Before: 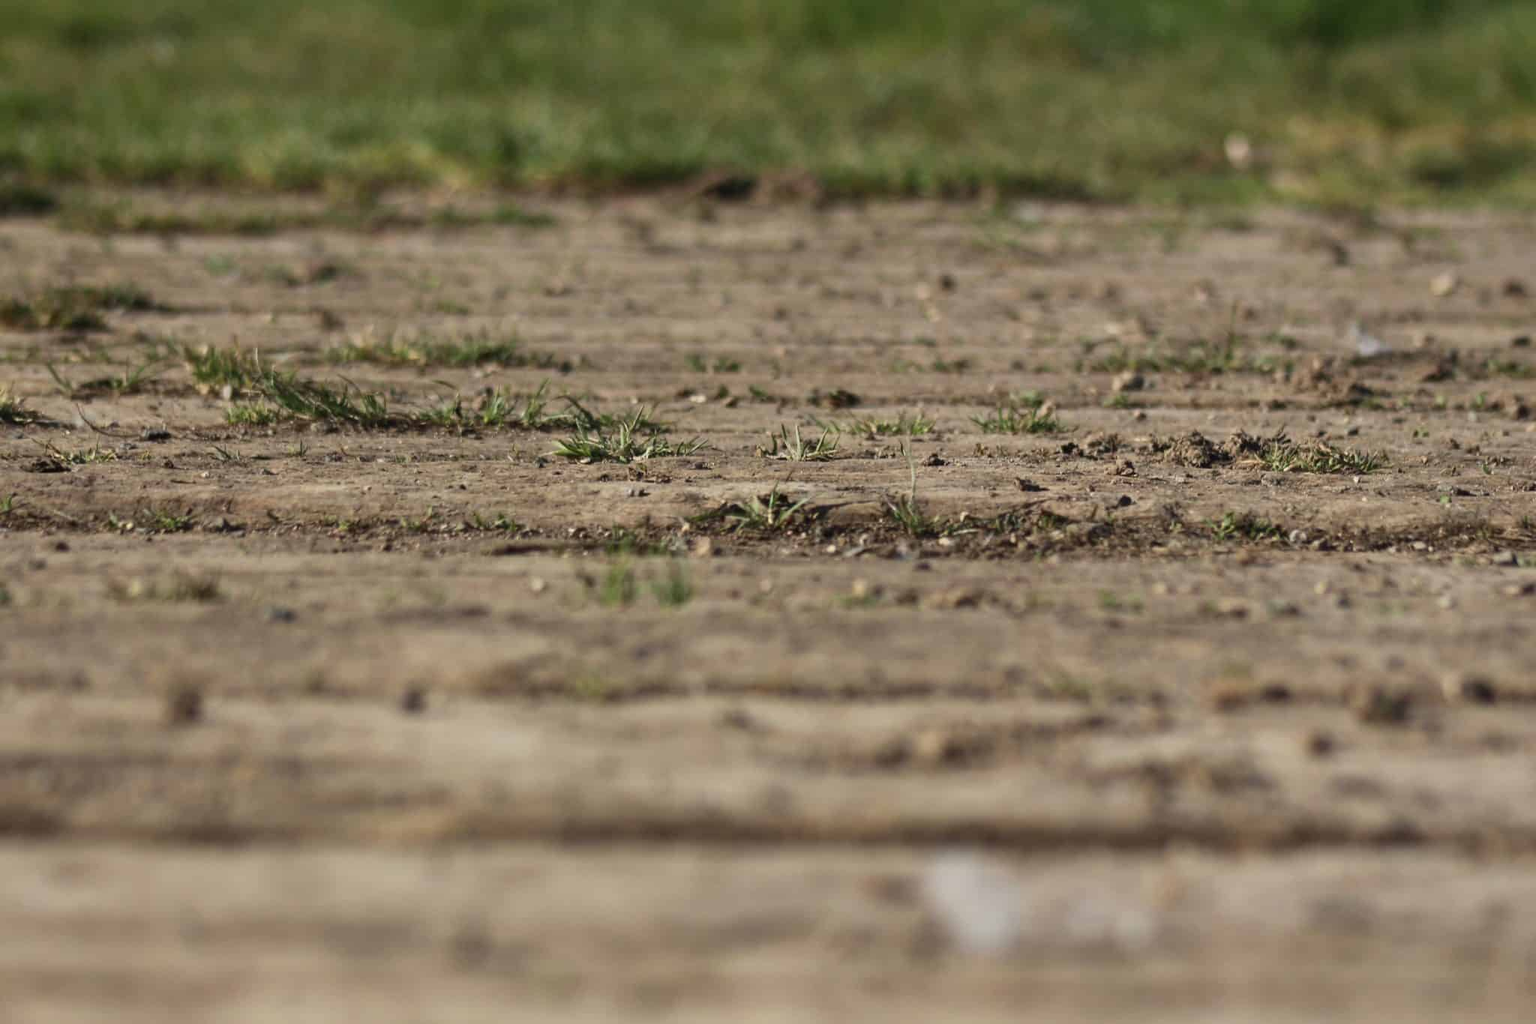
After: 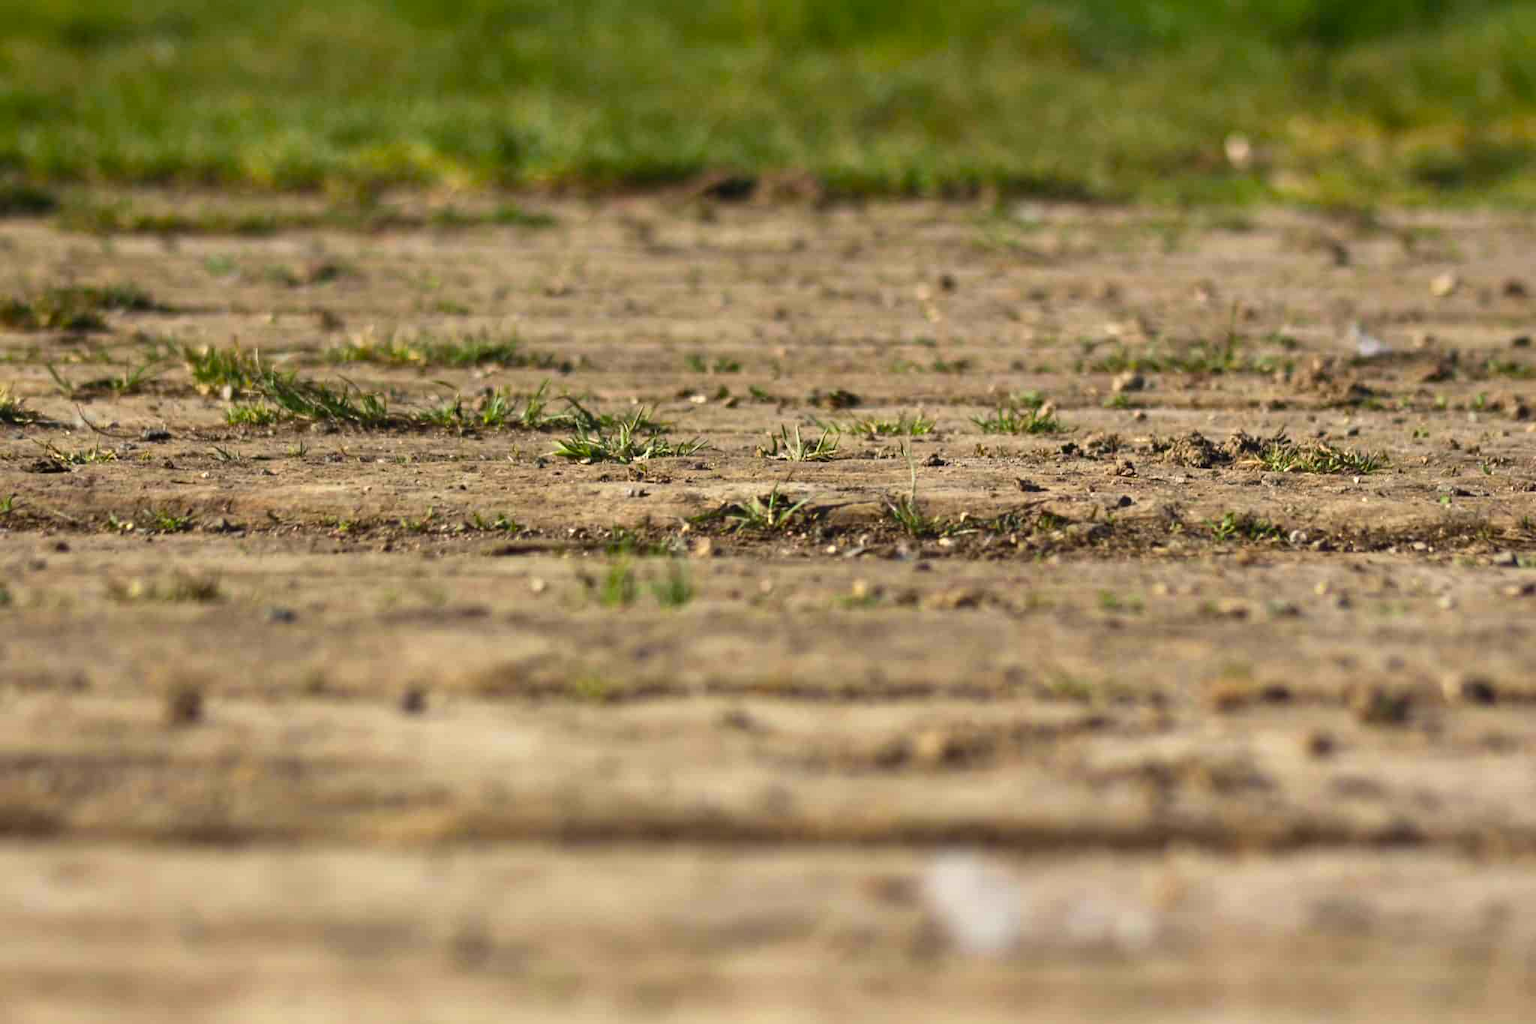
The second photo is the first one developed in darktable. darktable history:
exposure: black level correction 0, exposure 0.396 EV, compensate exposure bias true, compensate highlight preservation false
color balance rgb: power › hue 213.91°, perceptual saturation grading › global saturation 25.623%, perceptual brilliance grading › global brilliance -1.455%, perceptual brilliance grading › highlights -0.927%, perceptual brilliance grading › mid-tones -1.264%, perceptual brilliance grading › shadows -0.989%, global vibrance 30.066%, contrast 9.827%
